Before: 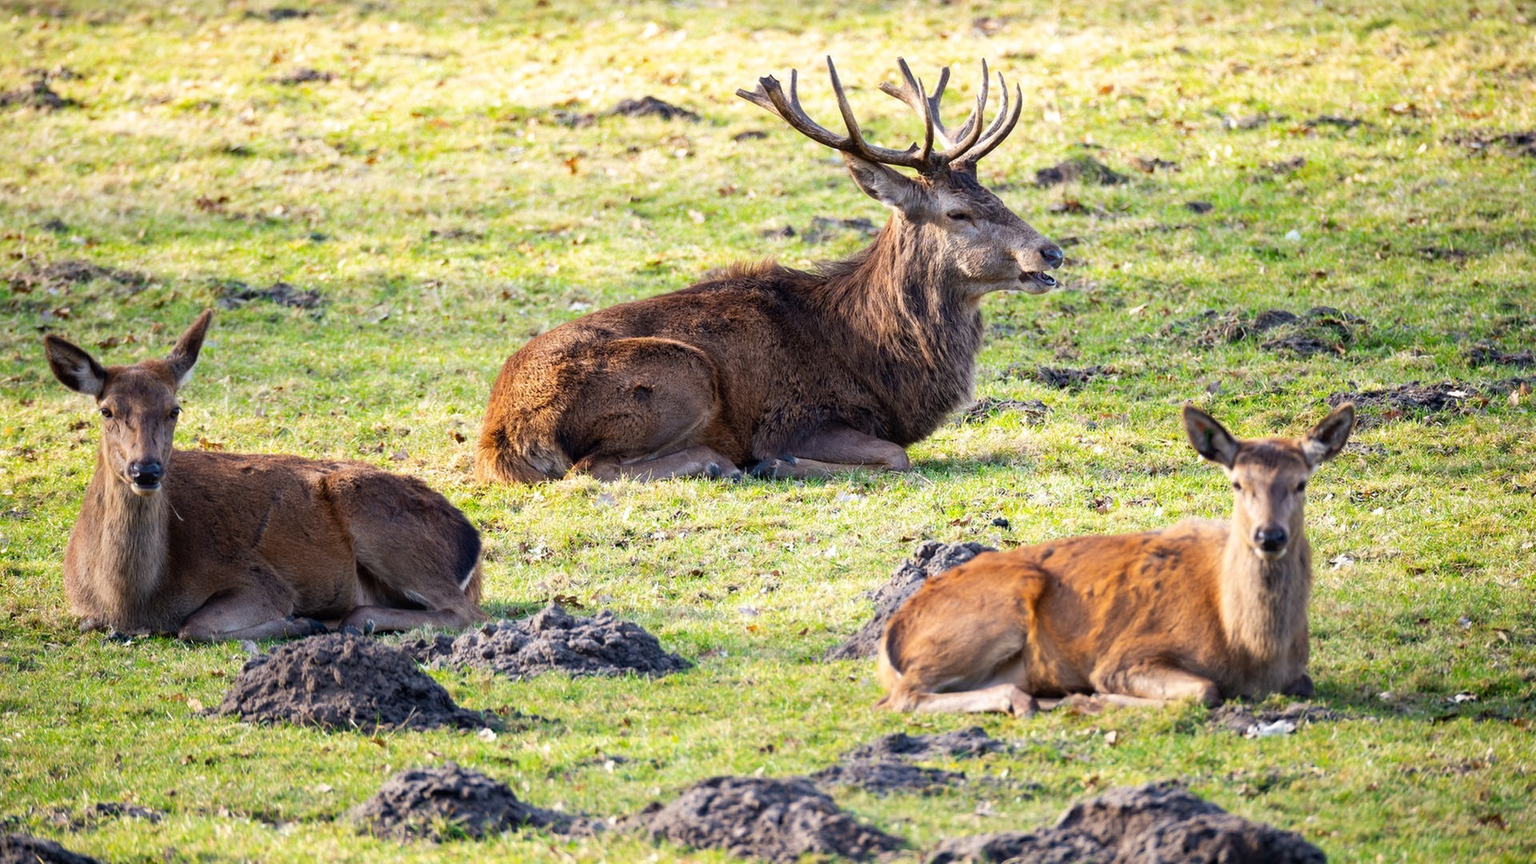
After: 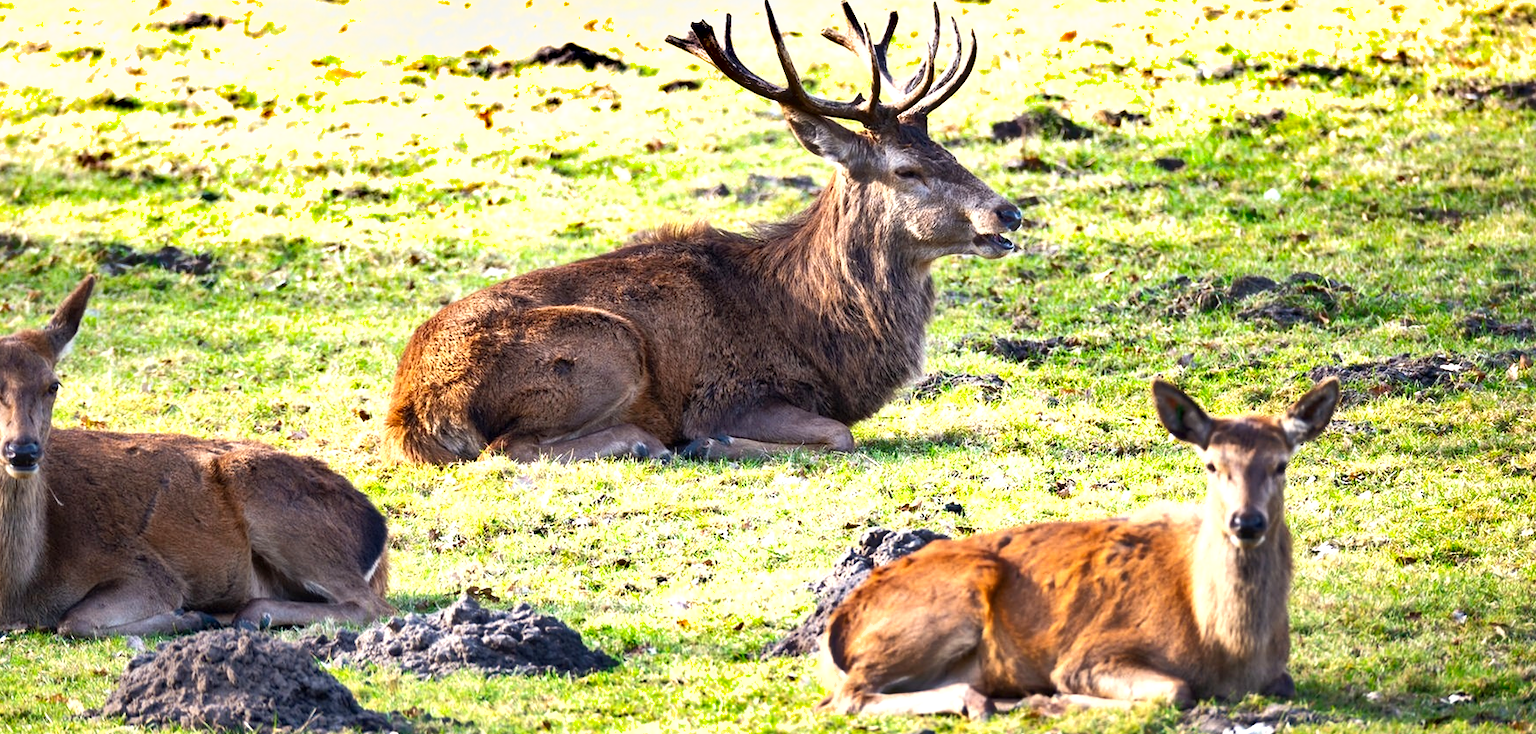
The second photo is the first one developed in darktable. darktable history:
crop: left 8.192%, top 6.584%, bottom 15.269%
color correction: highlights b* 0.032
exposure: exposure 0.77 EV, compensate exposure bias true, compensate highlight preservation false
shadows and highlights: shadows 43.81, white point adjustment -1.62, soften with gaussian
